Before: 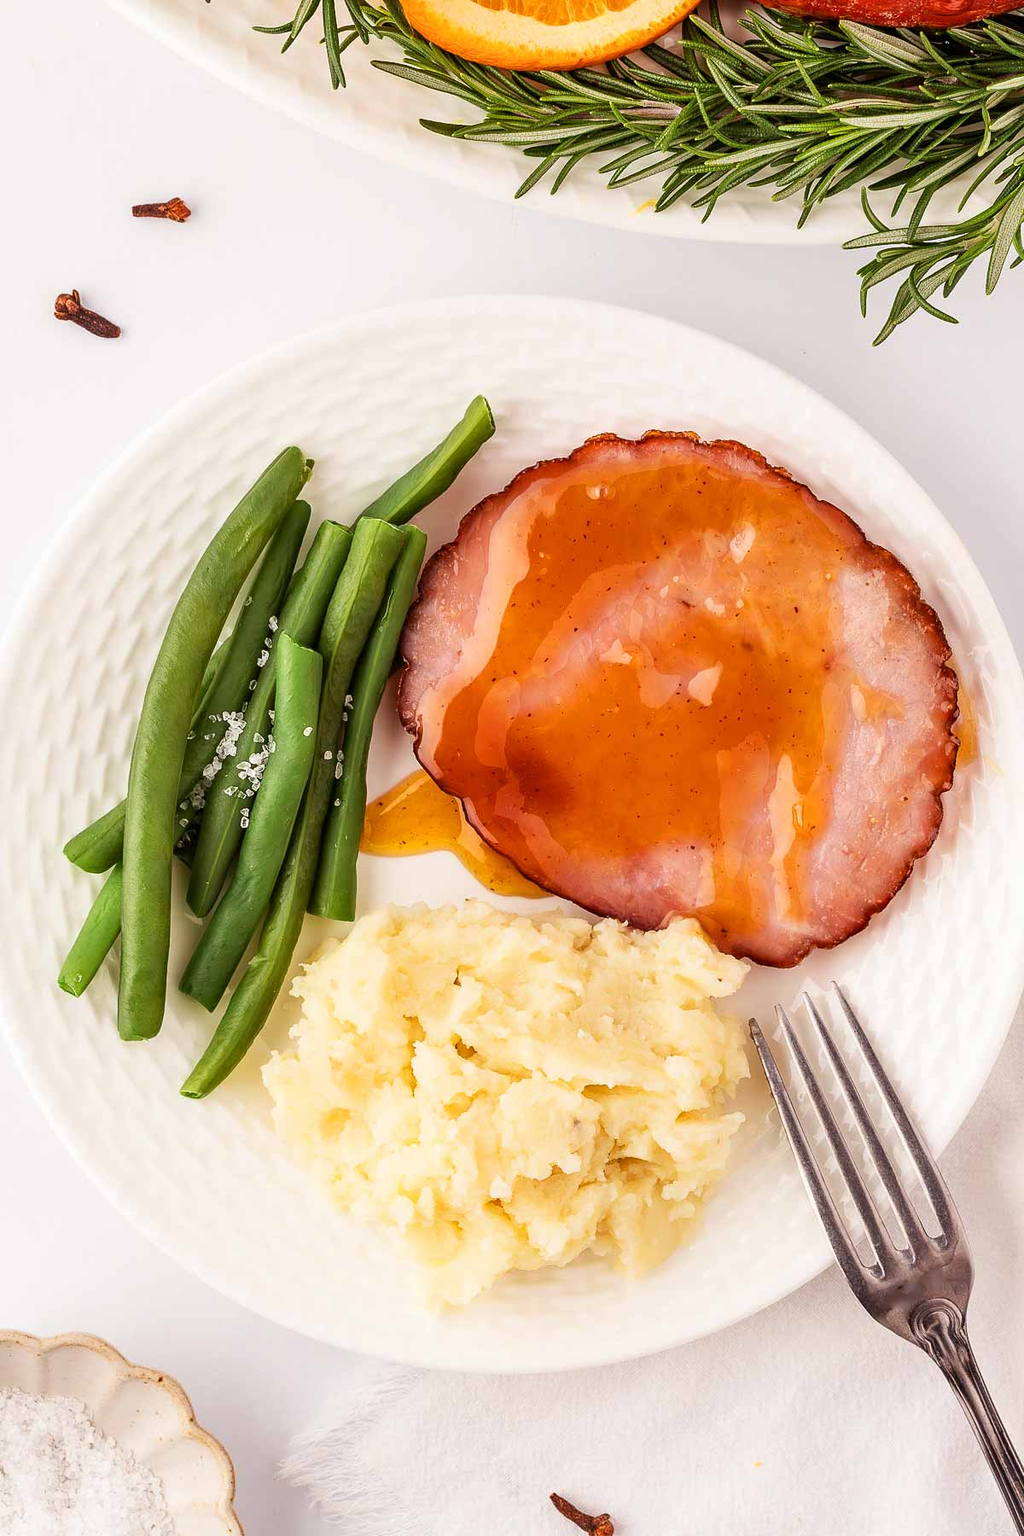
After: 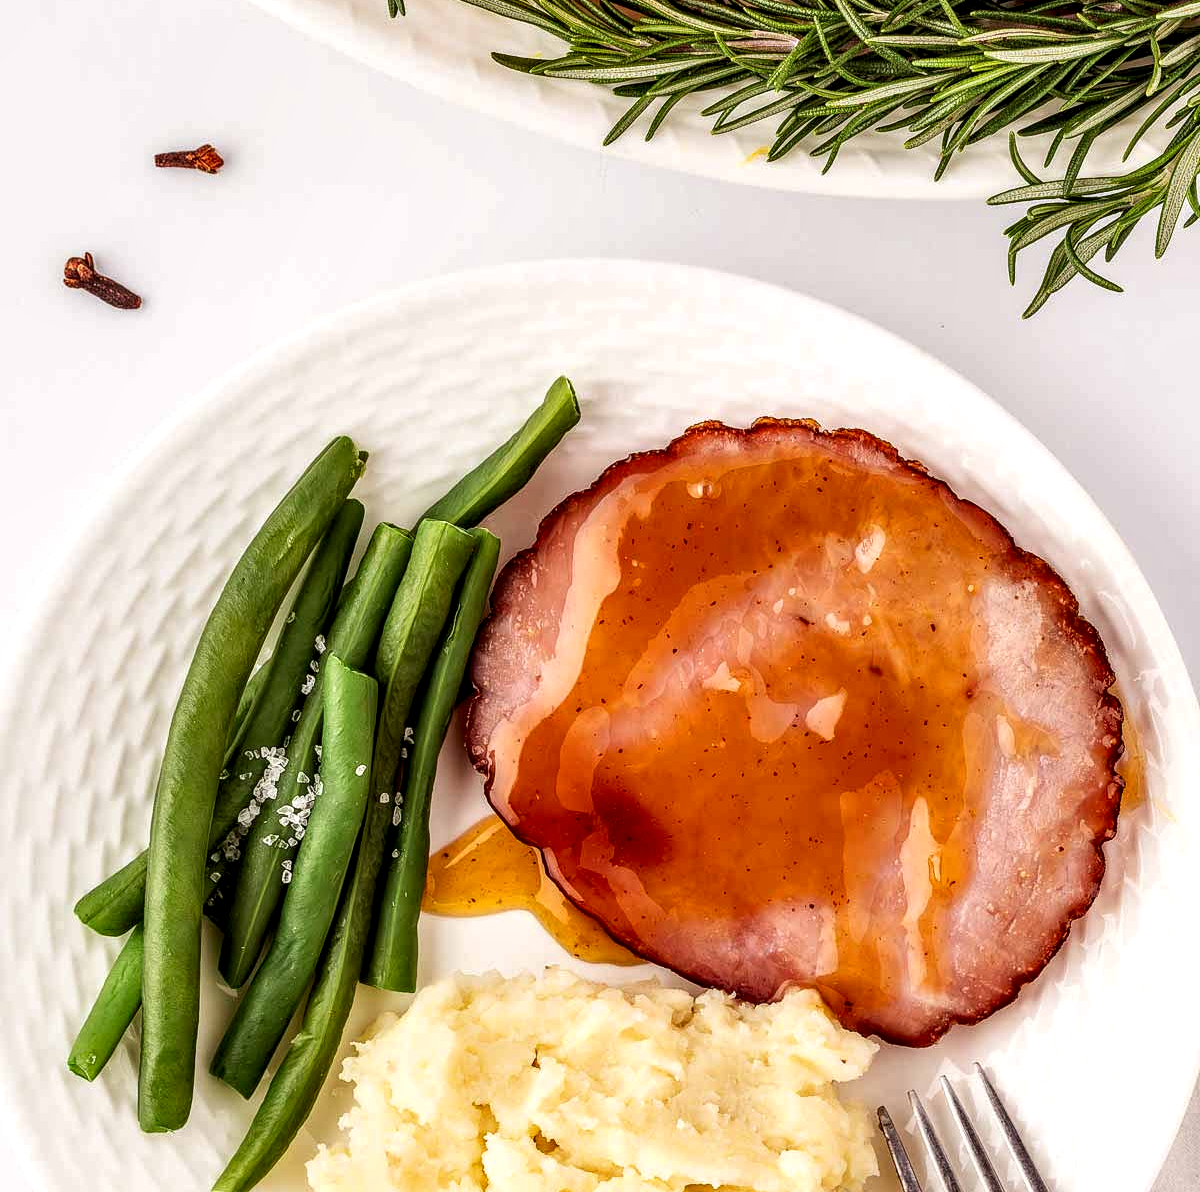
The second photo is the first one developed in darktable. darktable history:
local contrast: detail 160%
crop and rotate: top 4.866%, bottom 28.862%
